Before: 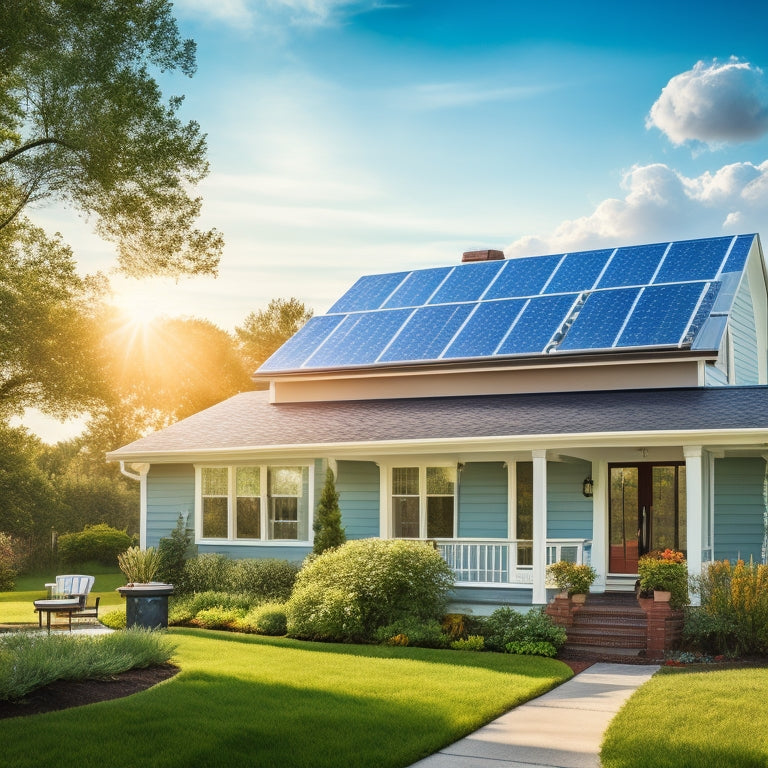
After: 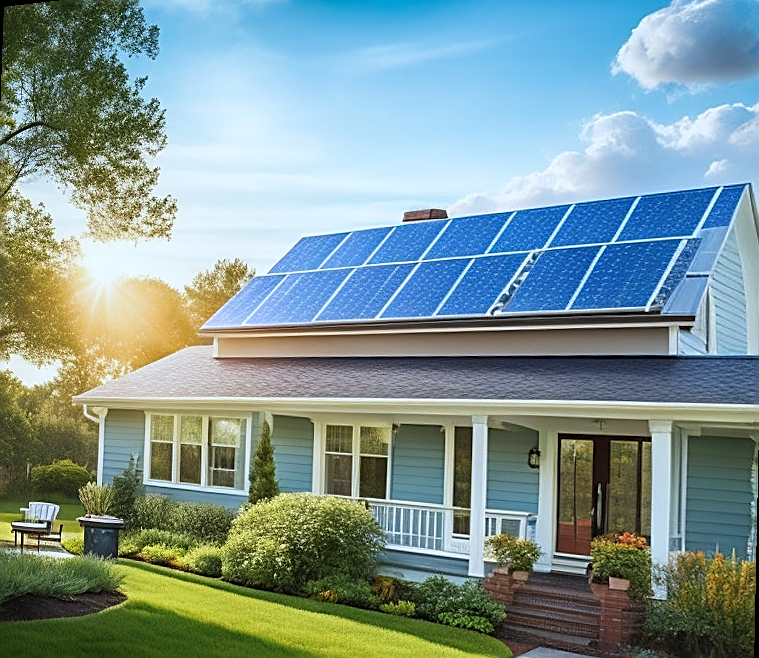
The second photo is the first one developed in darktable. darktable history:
white balance: red 0.924, blue 1.095
sharpen: amount 0.75
rotate and perspective: rotation 1.69°, lens shift (vertical) -0.023, lens shift (horizontal) -0.291, crop left 0.025, crop right 0.988, crop top 0.092, crop bottom 0.842
